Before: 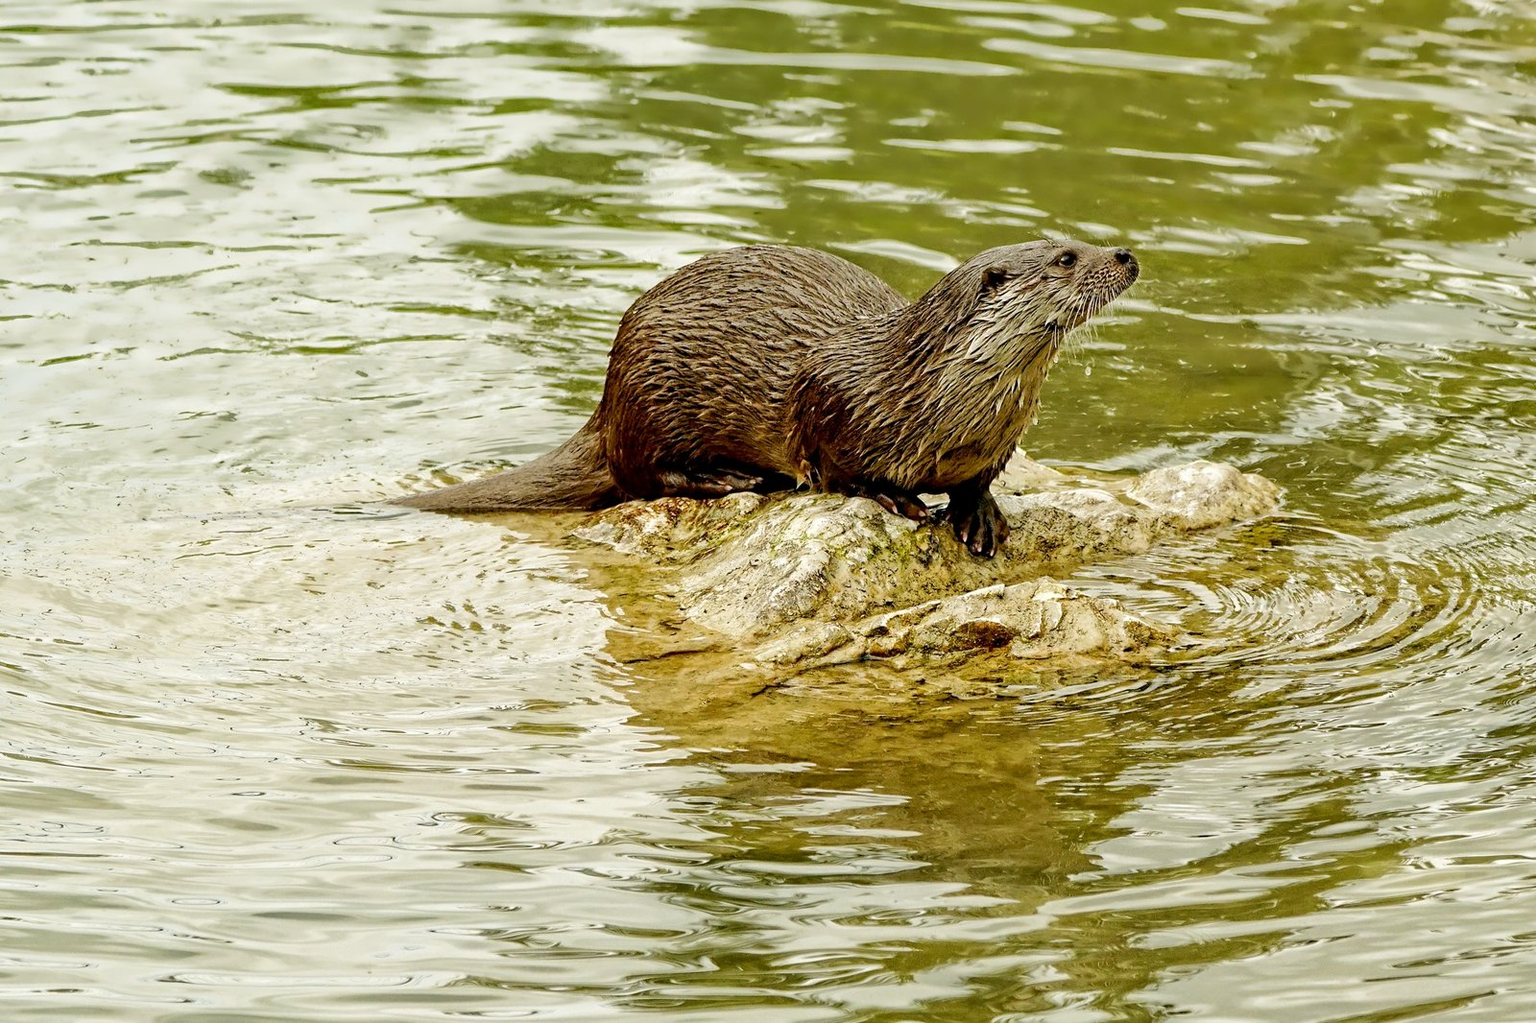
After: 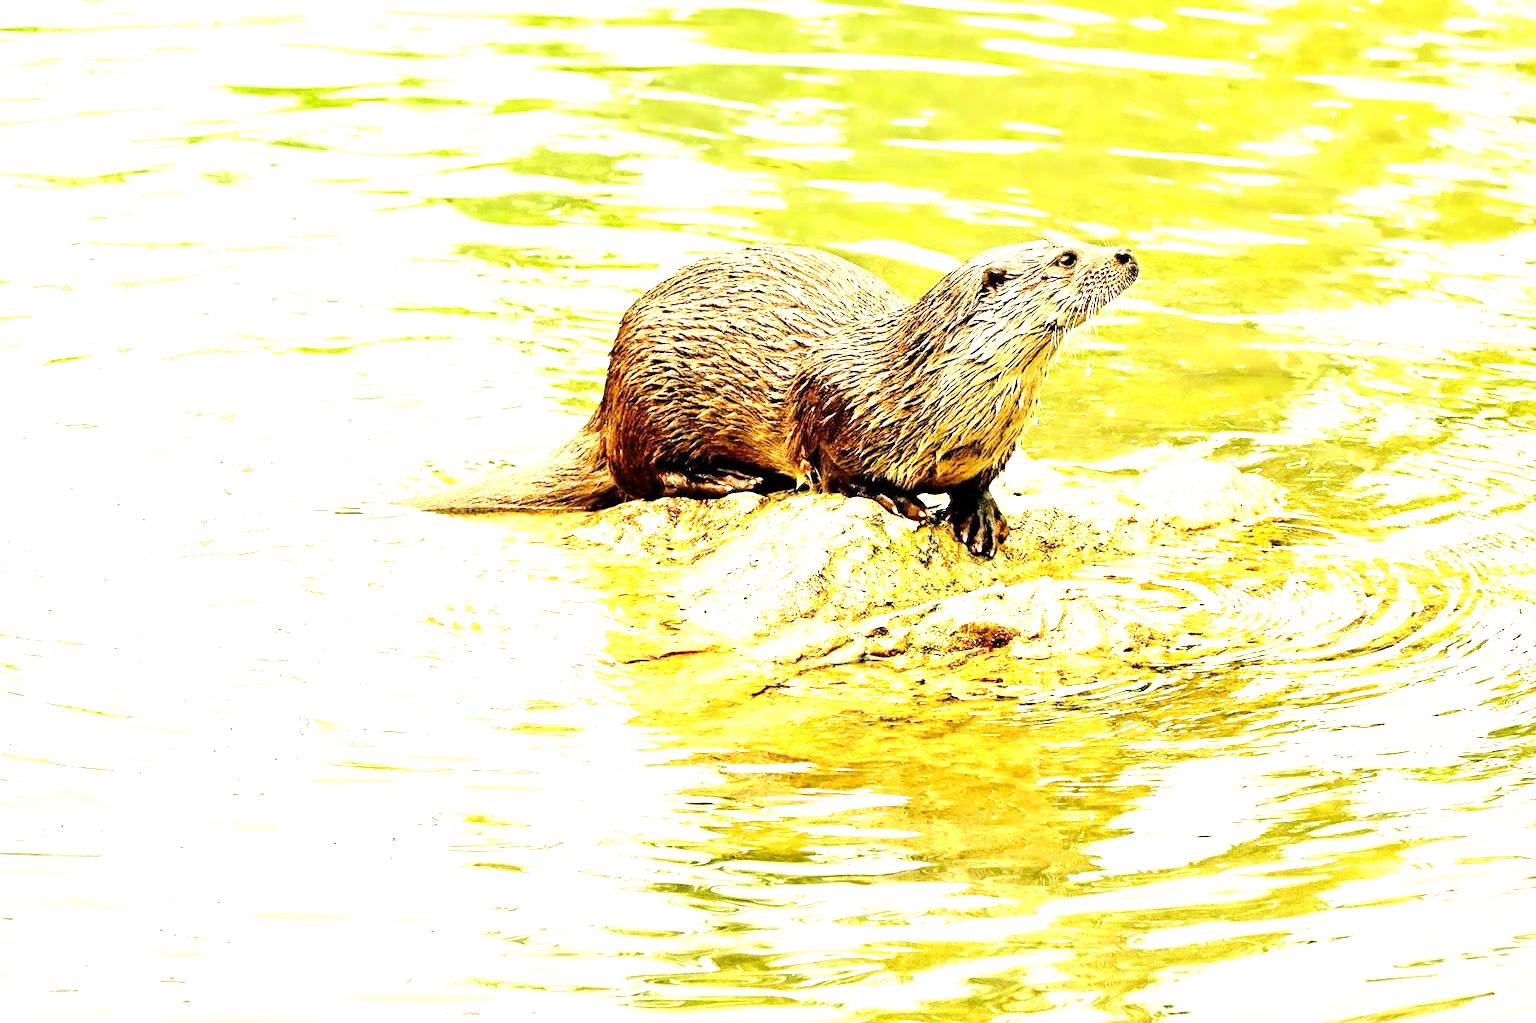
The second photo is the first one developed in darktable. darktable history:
tone curve: curves: ch0 [(0, 0) (0.004, 0.001) (0.133, 0.112) (0.325, 0.362) (0.832, 0.893) (1, 1)], color space Lab, linked channels, preserve colors none
exposure: exposure 2.207 EV, compensate highlight preservation false
